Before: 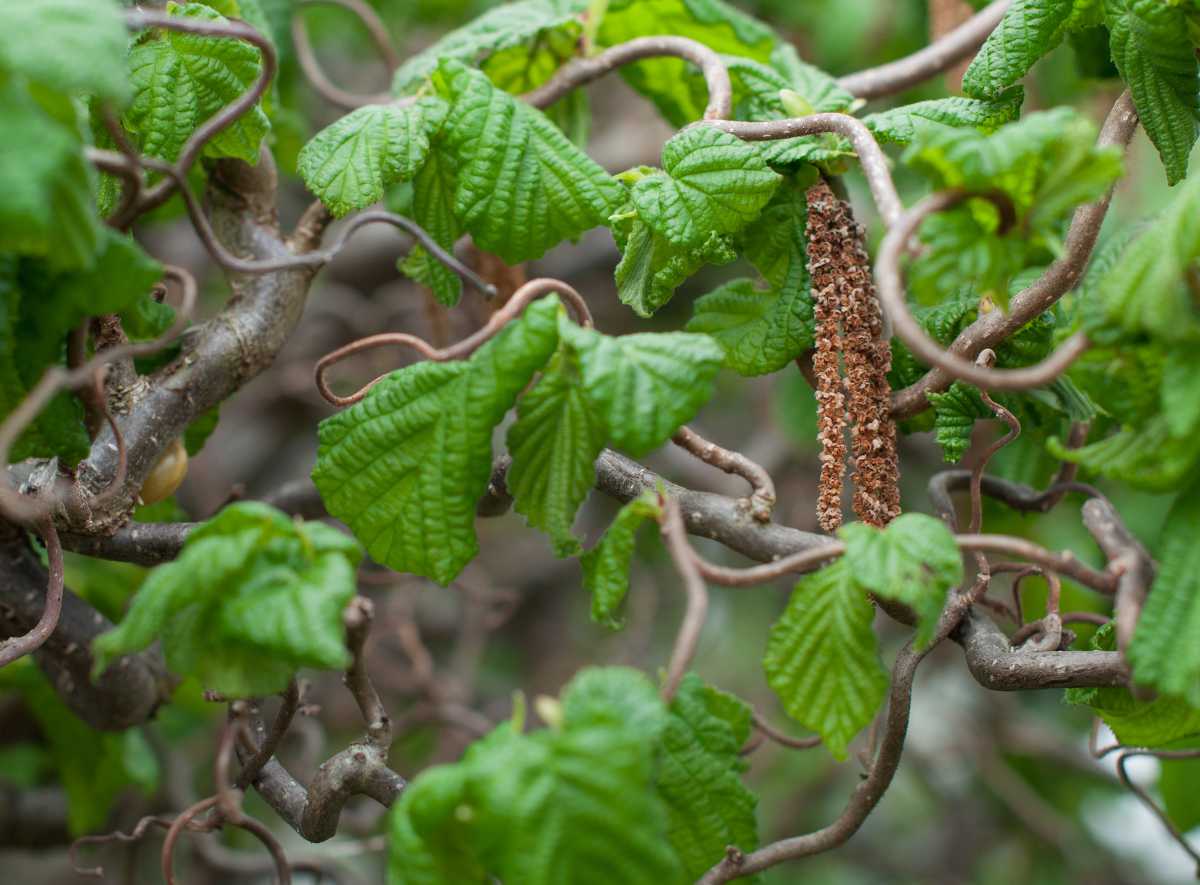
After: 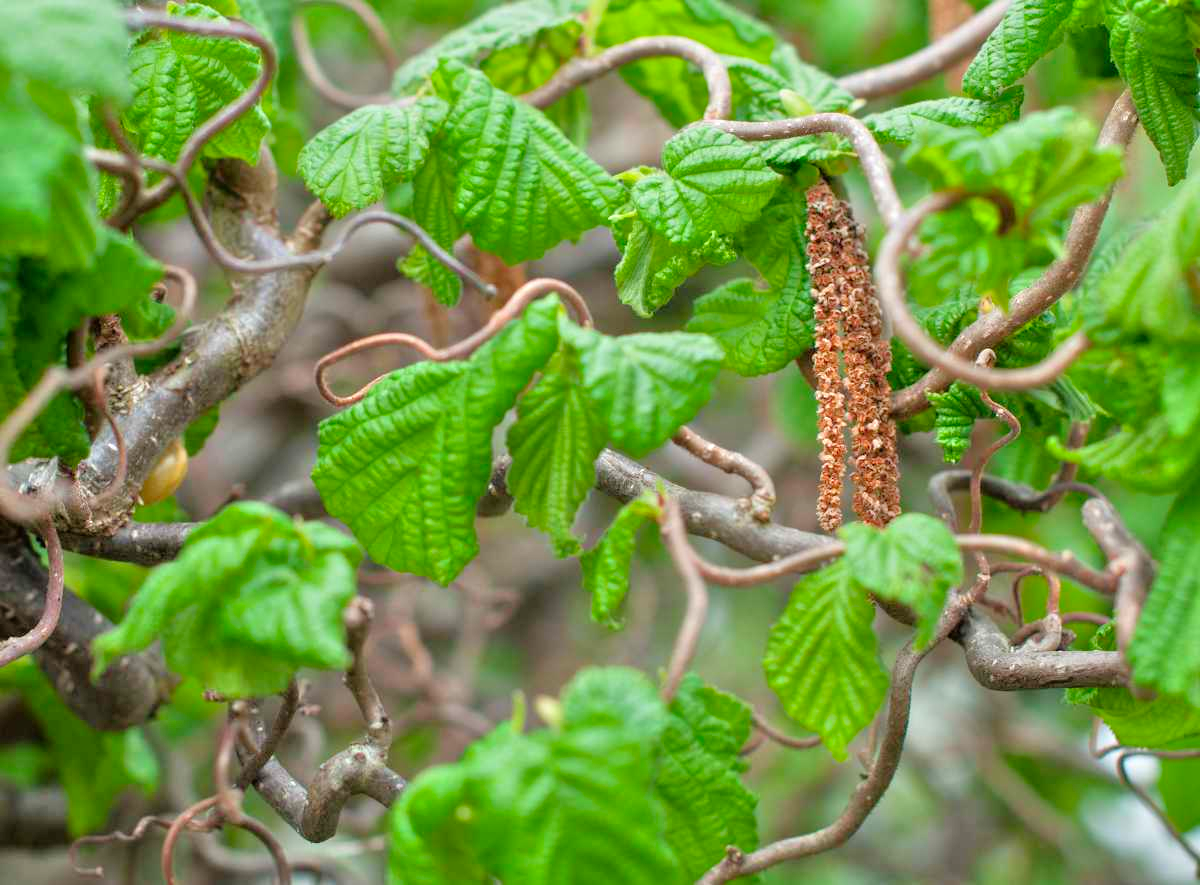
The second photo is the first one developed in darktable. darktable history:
tone equalizer: -7 EV 0.15 EV, -6 EV 0.6 EV, -5 EV 1.15 EV, -4 EV 1.33 EV, -3 EV 1.15 EV, -2 EV 0.6 EV, -1 EV 0.15 EV, mask exposure compensation -0.5 EV
color contrast: green-magenta contrast 1.2, blue-yellow contrast 1.2
